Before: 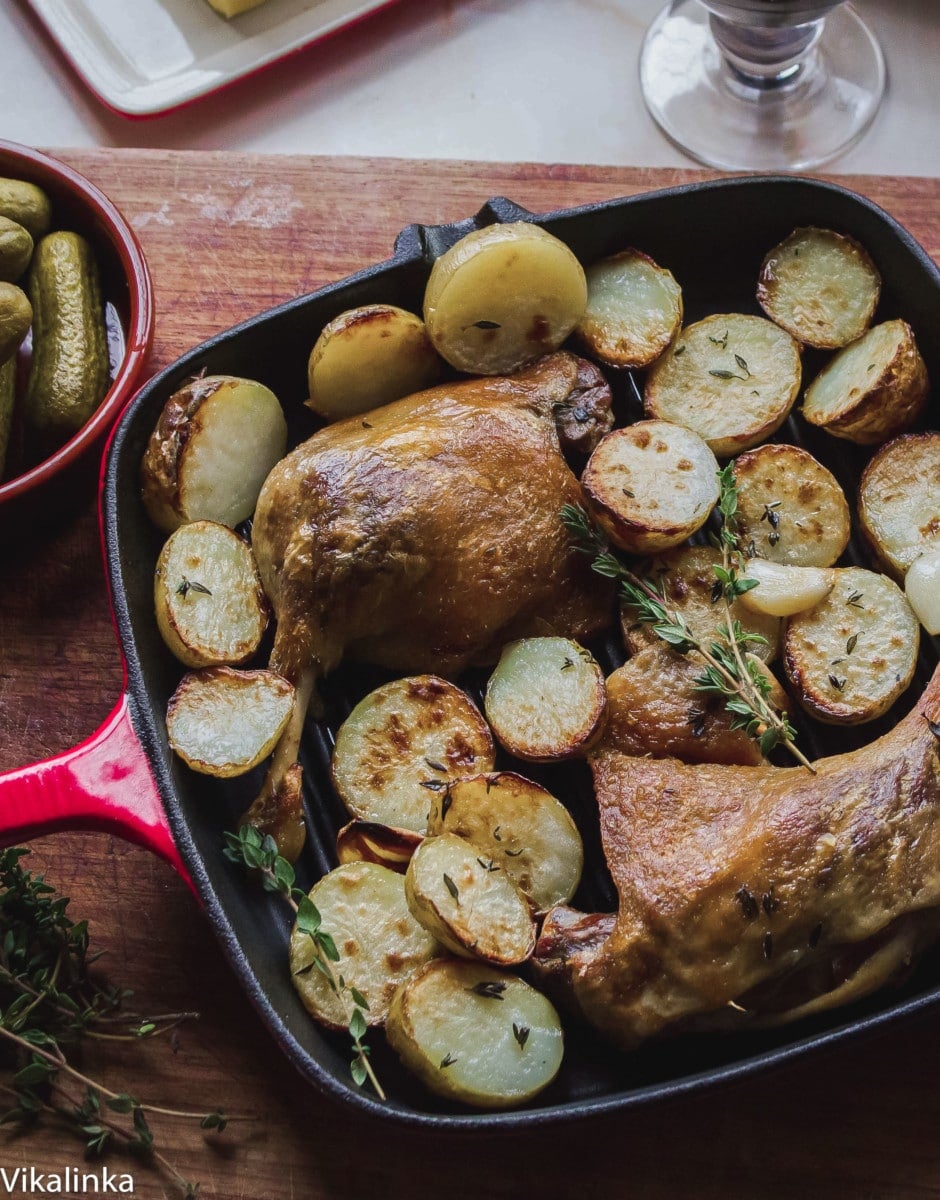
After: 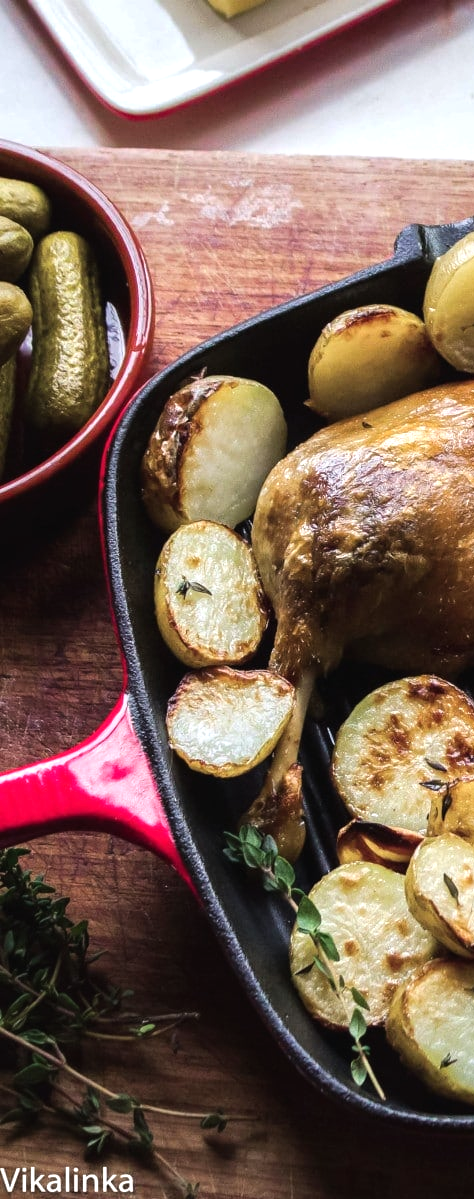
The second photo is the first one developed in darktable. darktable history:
crop and rotate: left 0.013%, top 0%, right 49.548%
tone equalizer: -8 EV -0.759 EV, -7 EV -0.666 EV, -6 EV -0.57 EV, -5 EV -0.406 EV, -3 EV 0.383 EV, -2 EV 0.6 EV, -1 EV 0.687 EV, +0 EV 0.731 EV
